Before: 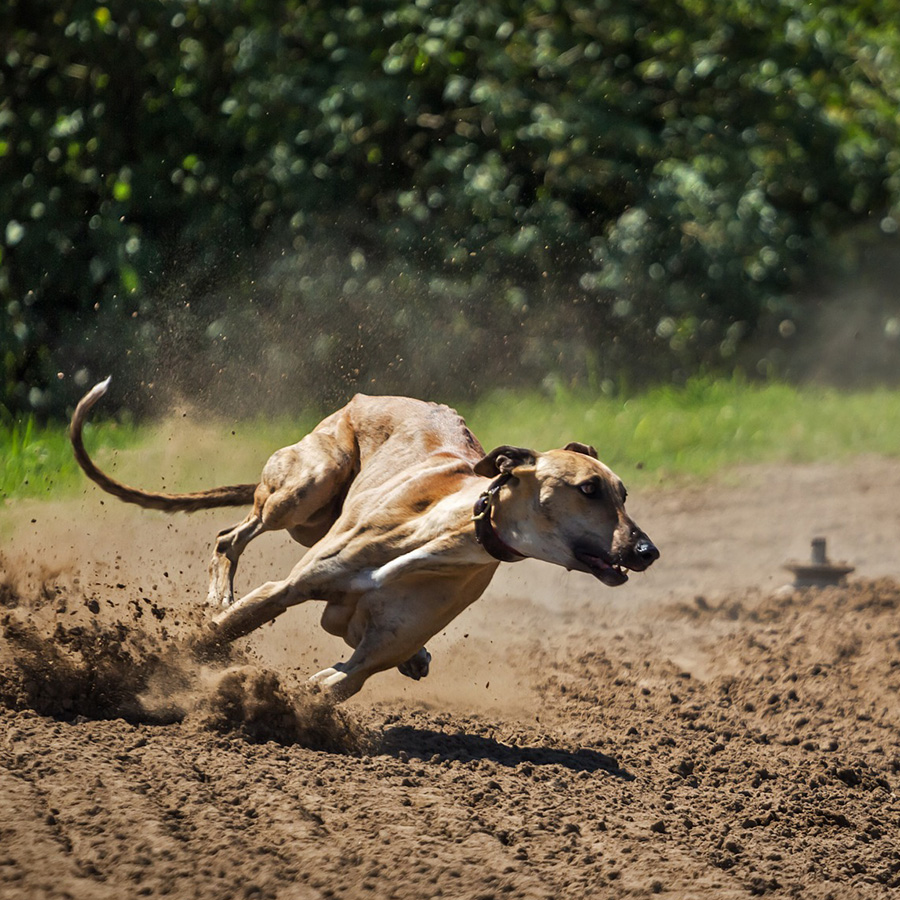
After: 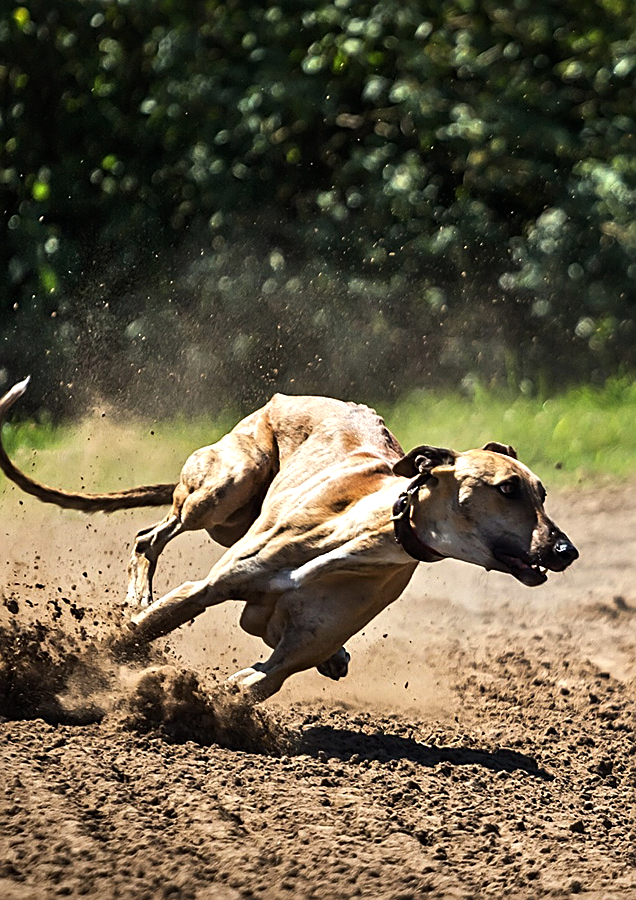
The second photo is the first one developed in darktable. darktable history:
sharpen: on, module defaults
tone equalizer: -8 EV -0.78 EV, -7 EV -0.684 EV, -6 EV -0.613 EV, -5 EV -0.369 EV, -3 EV 0.369 EV, -2 EV 0.6 EV, -1 EV 0.681 EV, +0 EV 0.761 EV, edges refinement/feathering 500, mask exposure compensation -1.57 EV, preserve details no
crop and rotate: left 9.085%, right 20.183%
